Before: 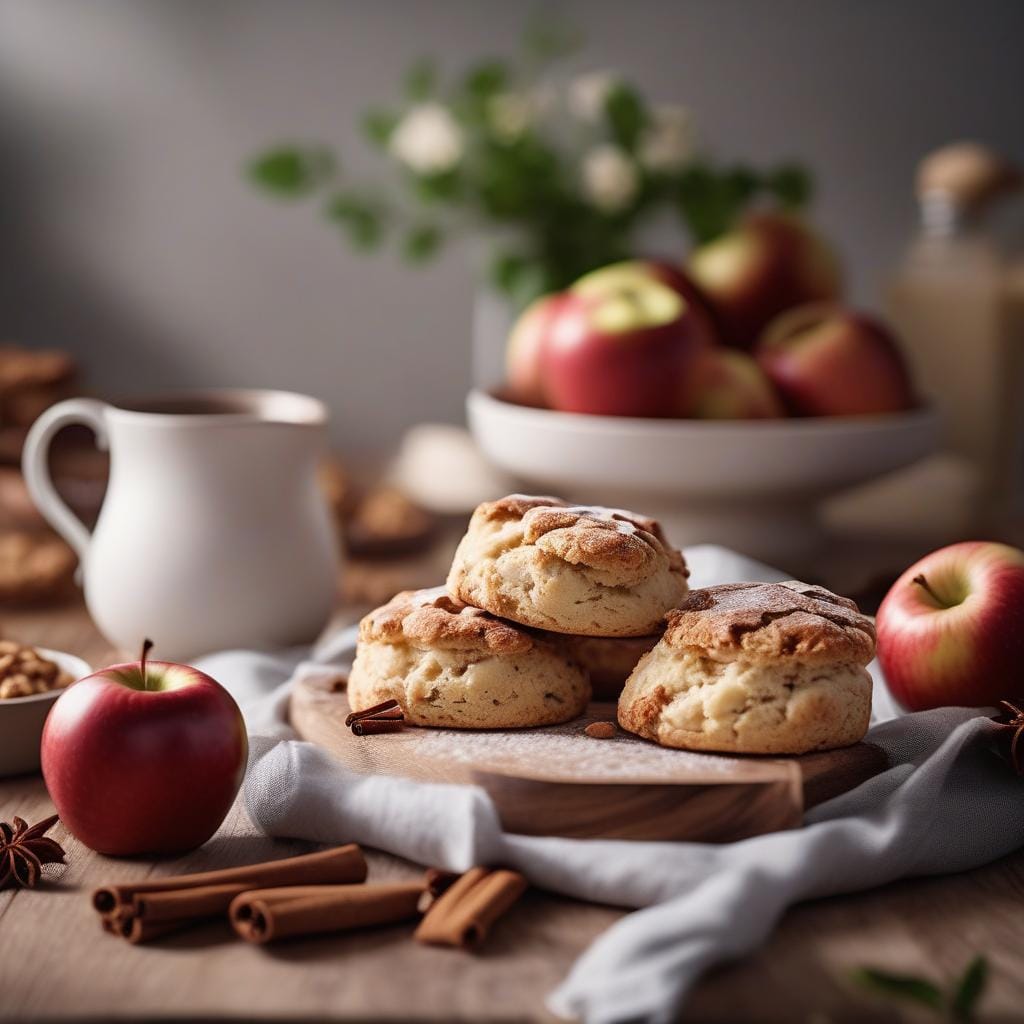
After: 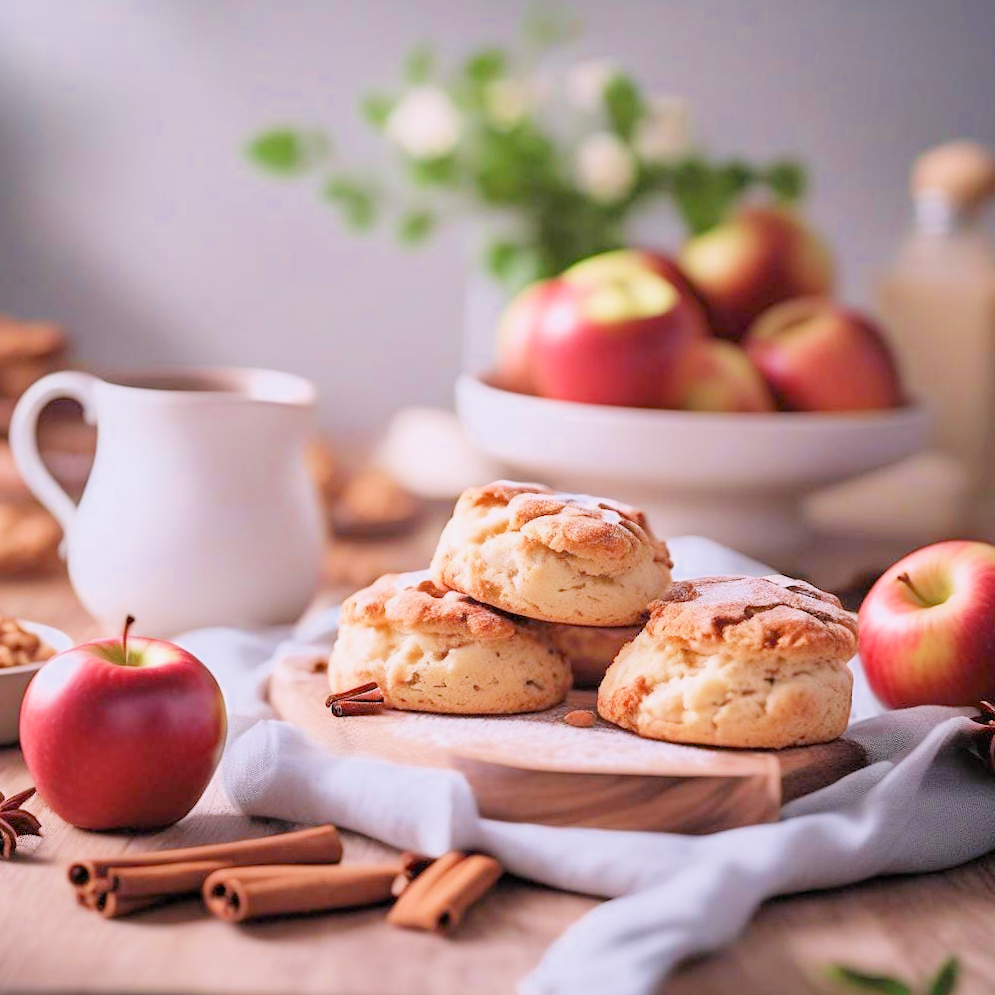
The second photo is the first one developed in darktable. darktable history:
filmic rgb: middle gray luminance 3.44%, black relative exposure -5.92 EV, white relative exposure 6.33 EV, threshold 6 EV, dynamic range scaling 22.4%, target black luminance 0%, hardness 2.33, latitude 45.85%, contrast 0.78, highlights saturation mix 100%, shadows ↔ highlights balance 0.033%, add noise in highlights 0, preserve chrominance max RGB, color science v3 (2019), use custom middle-gray values true, iterations of high-quality reconstruction 0, contrast in highlights soft, enable highlight reconstruction true
crop and rotate: angle -1.69°
white balance: red 1.004, blue 1.096
